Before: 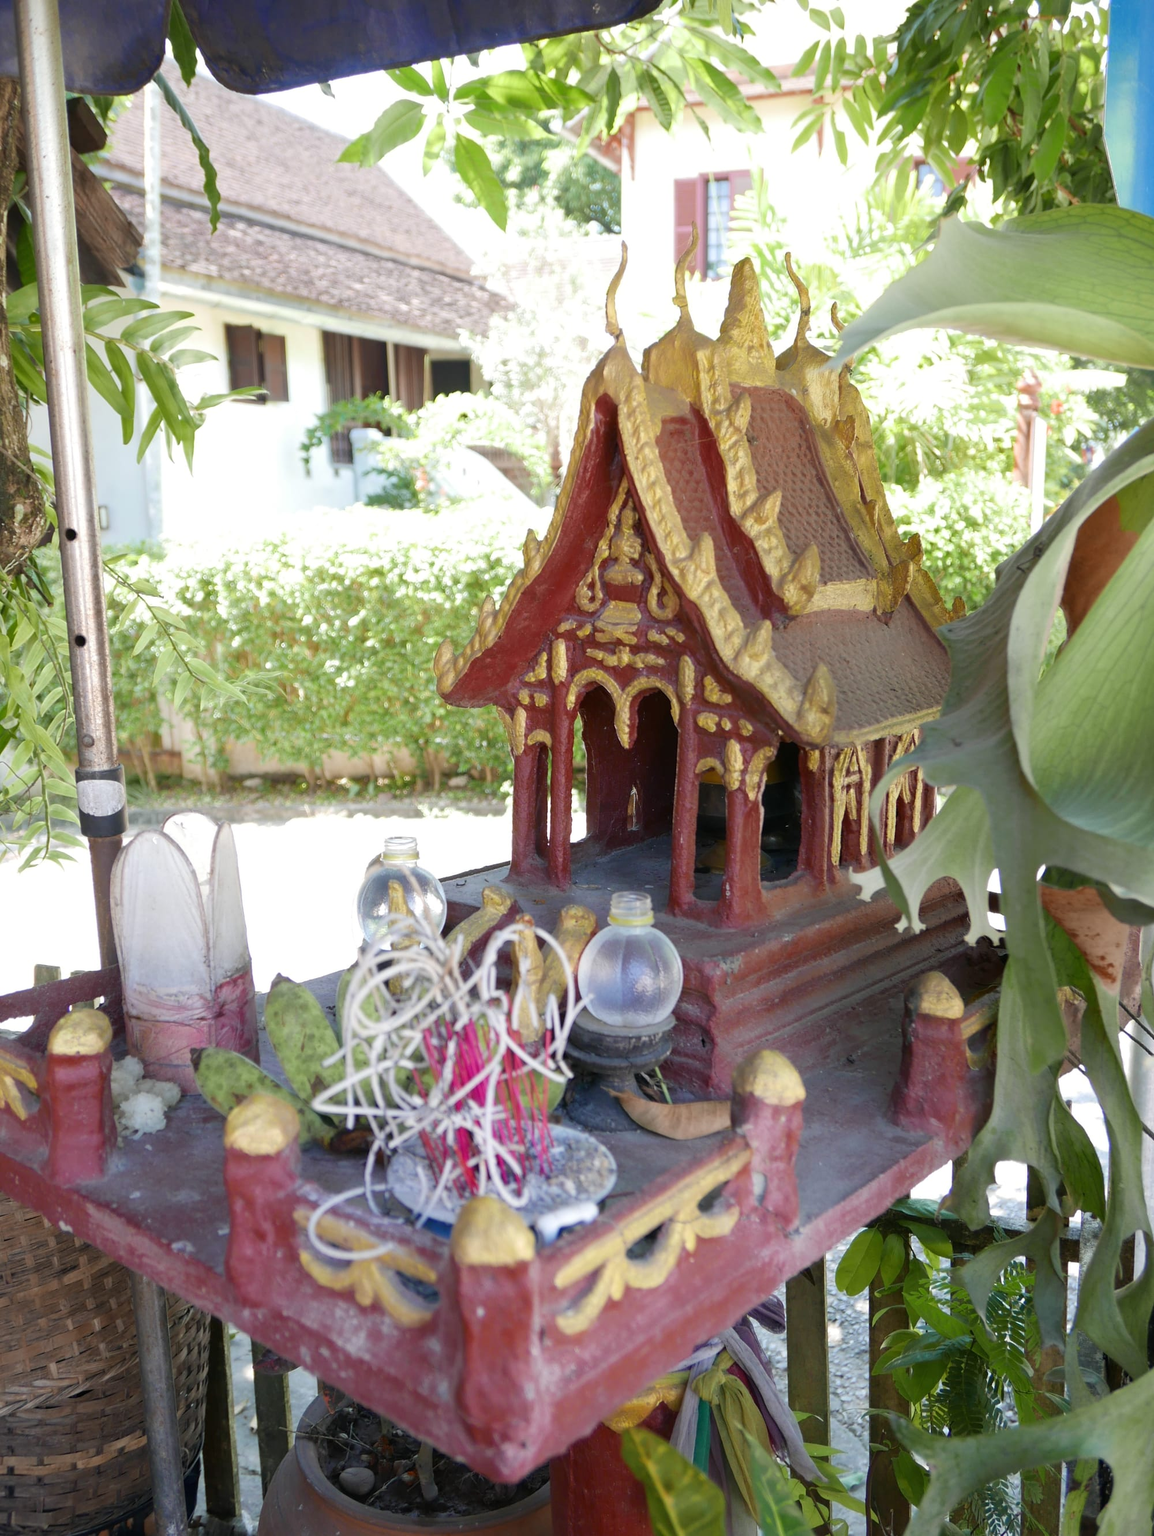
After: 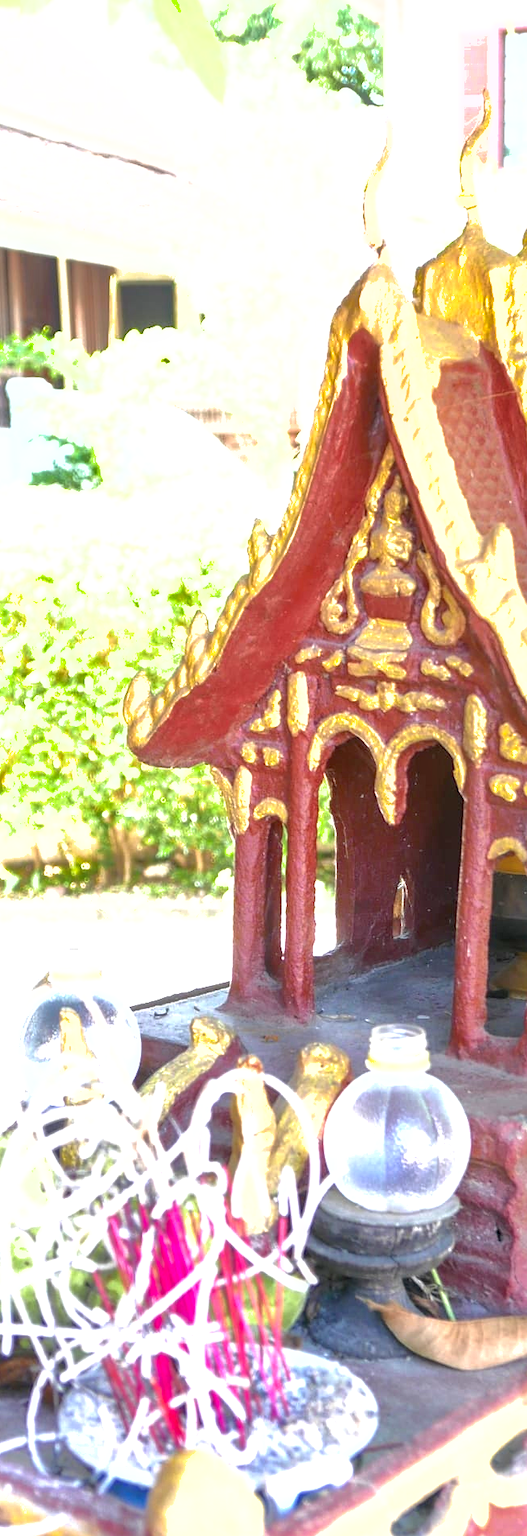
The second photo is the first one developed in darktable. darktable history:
exposure: black level correction 0, exposure 1.471 EV, compensate exposure bias true, compensate highlight preservation false
crop and rotate: left 29.973%, top 10.285%, right 37.23%, bottom 18.003%
shadows and highlights: on, module defaults
local contrast: on, module defaults
